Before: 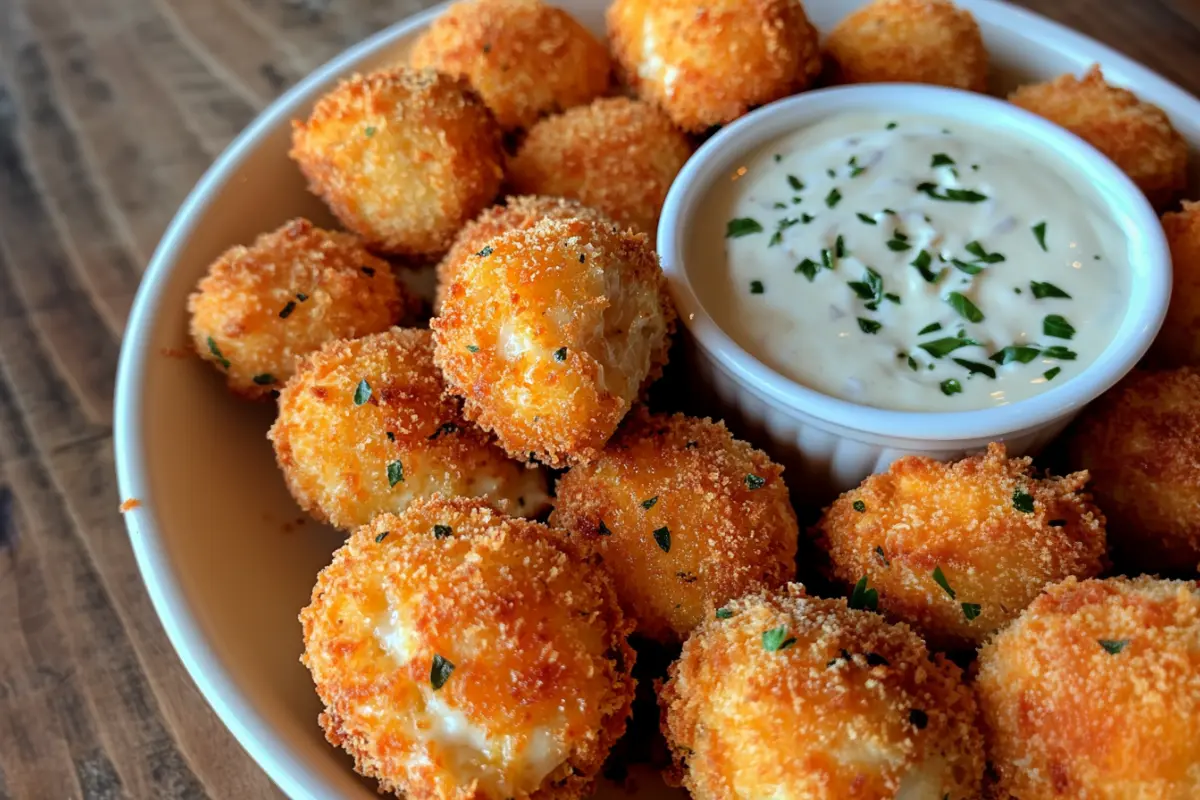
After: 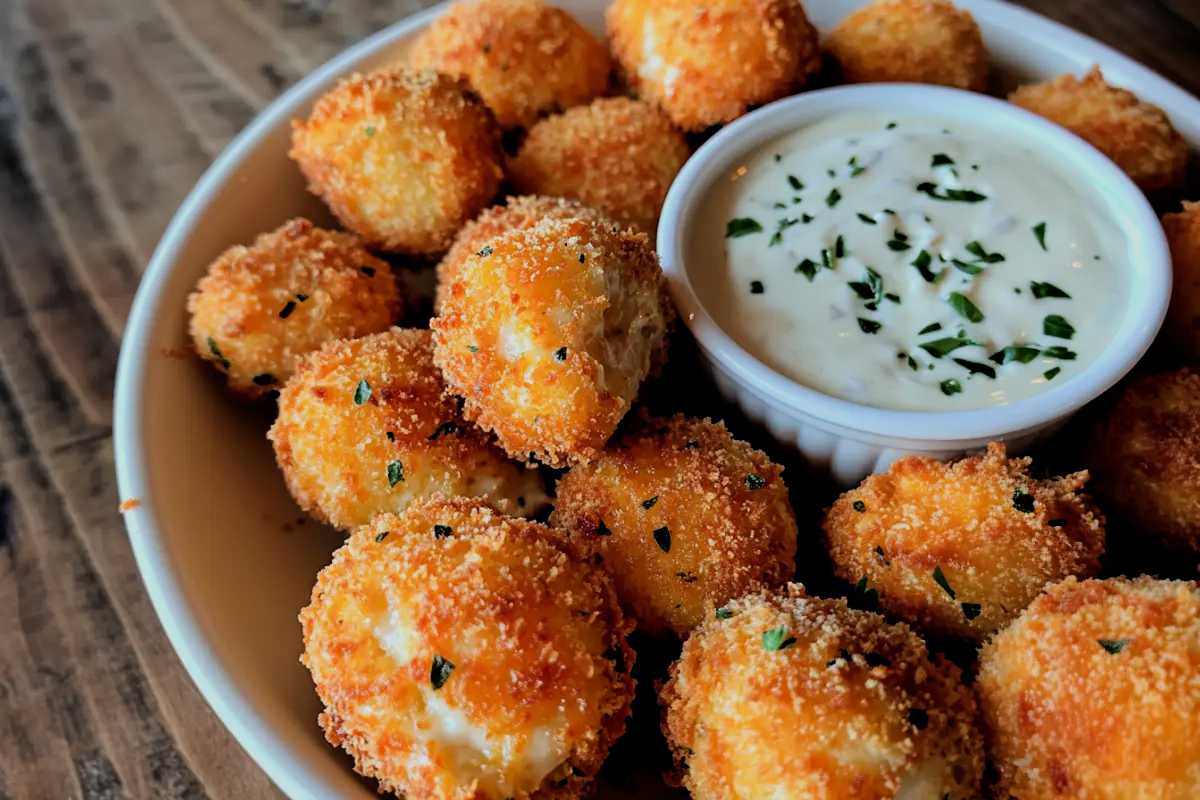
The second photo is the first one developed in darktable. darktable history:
filmic rgb: black relative exposure -5.08 EV, white relative exposure 3.99 EV, hardness 2.88, contrast 1.183, highlights saturation mix -29.52%
